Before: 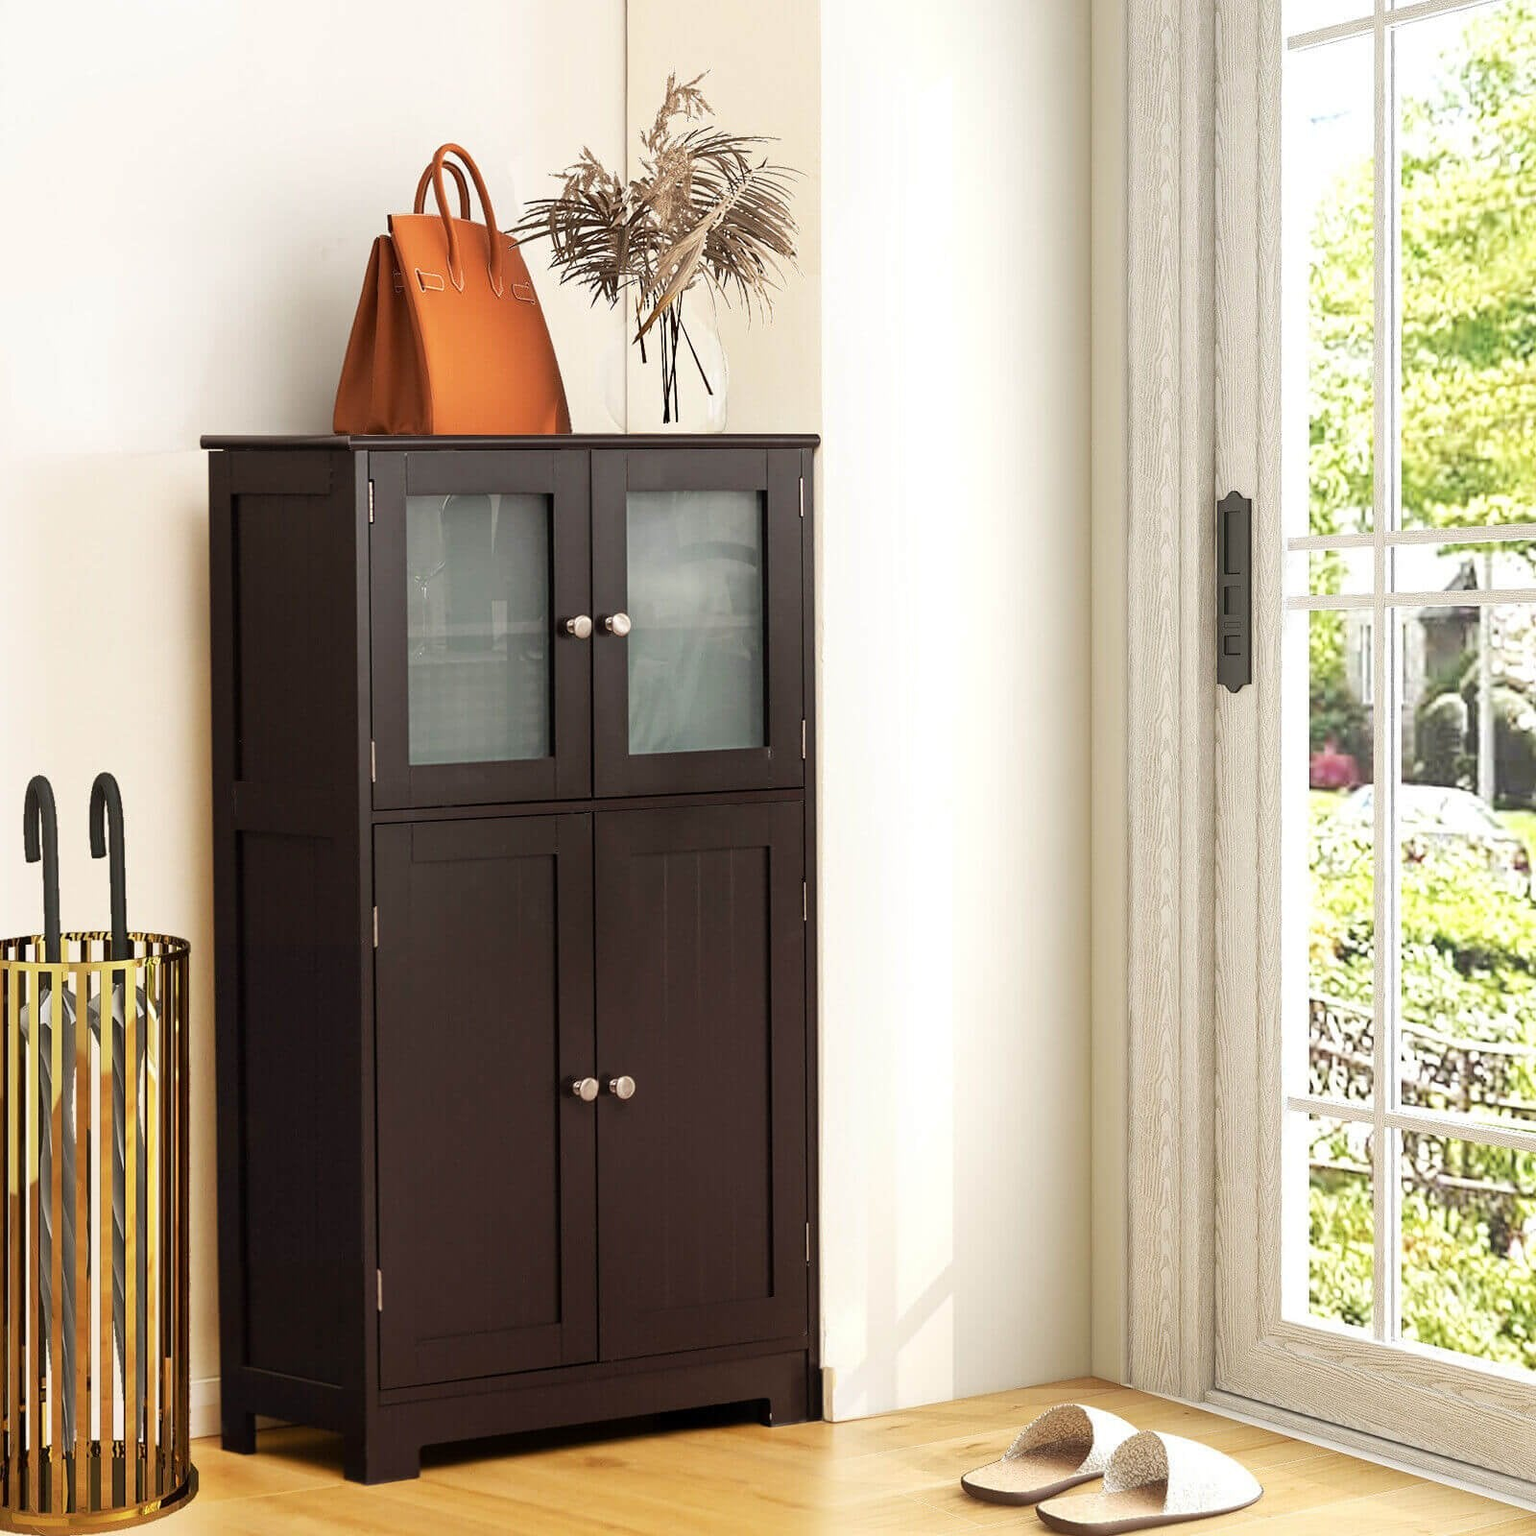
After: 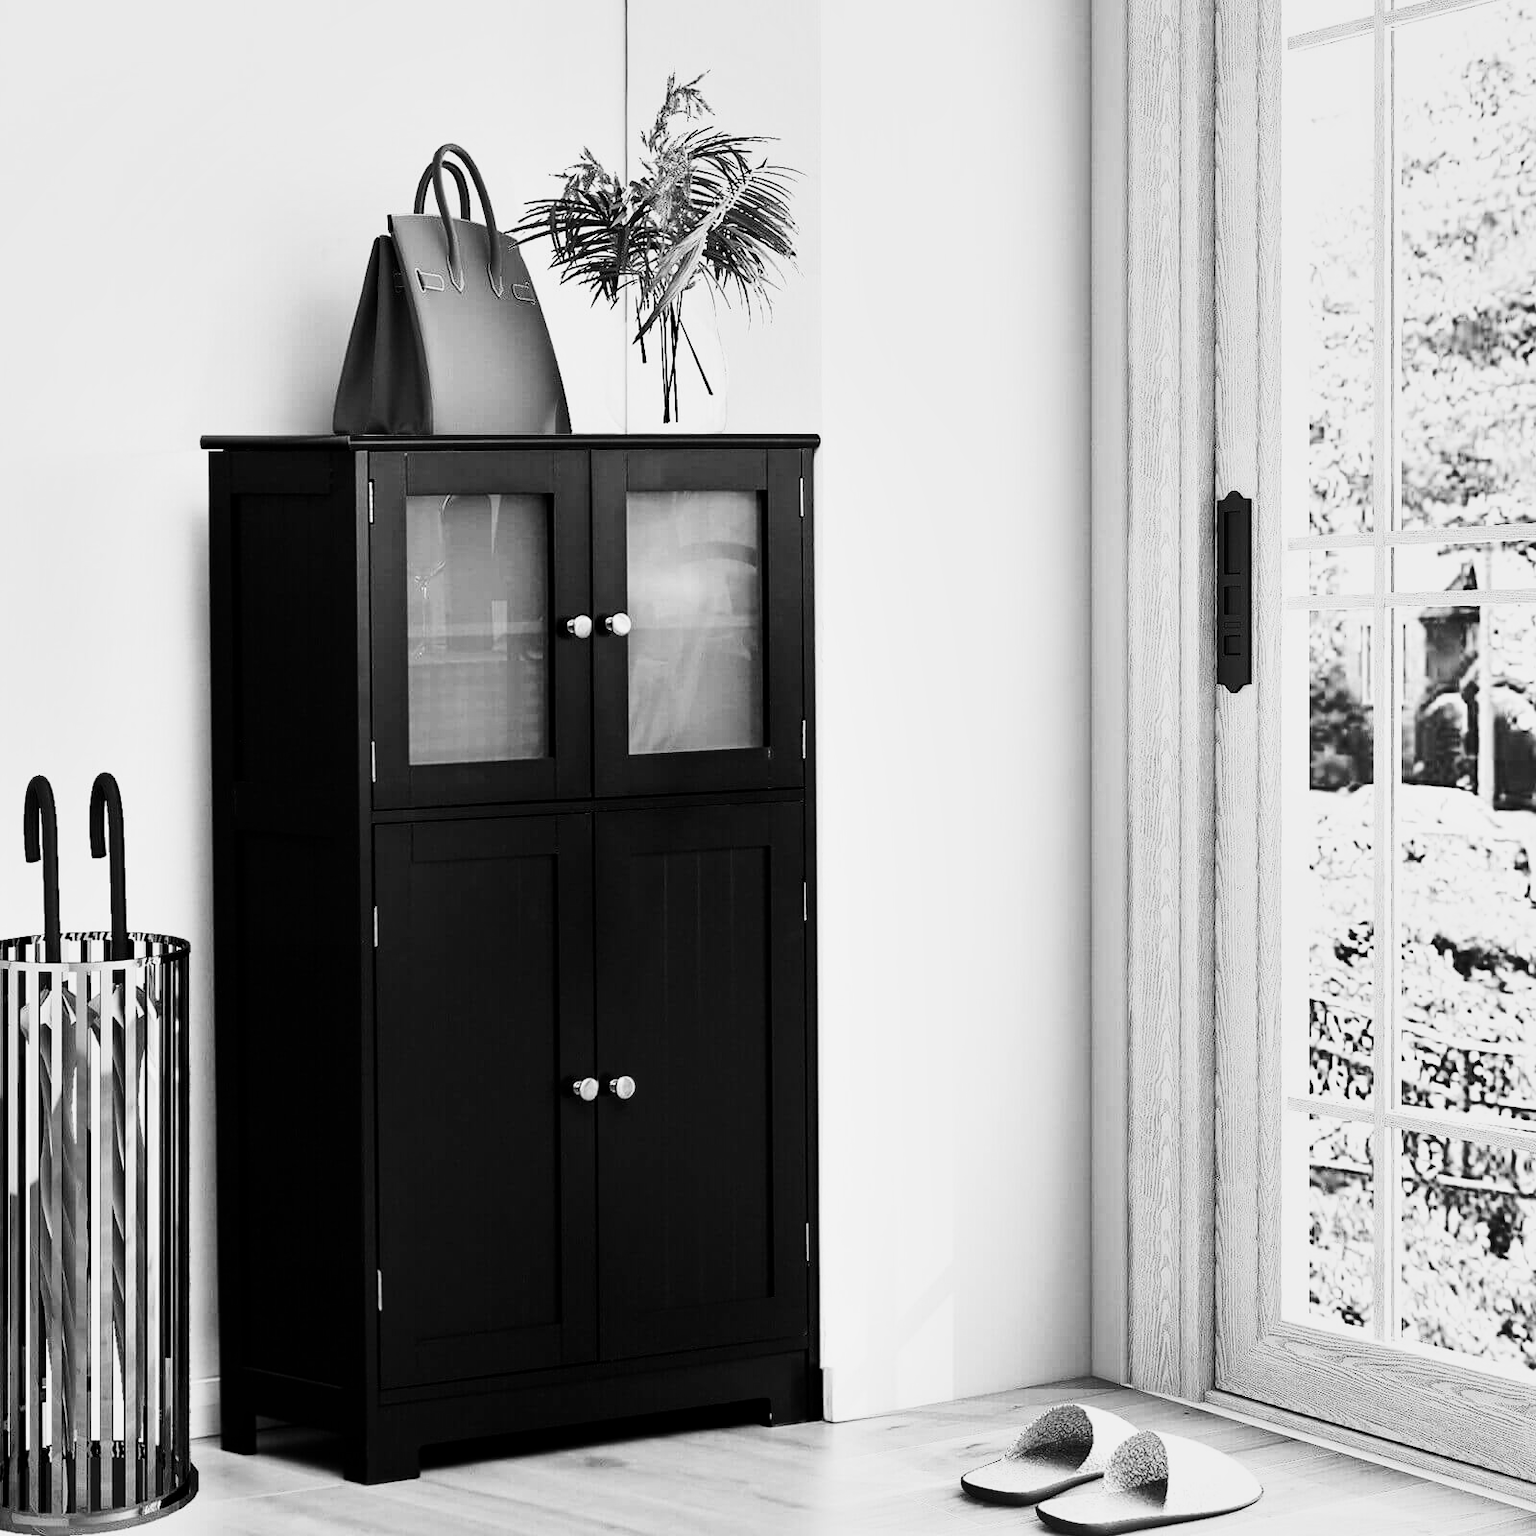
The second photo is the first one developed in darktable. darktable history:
contrast brightness saturation: contrast -0.03, brightness -0.59, saturation -1
color balance rgb: shadows lift › chroma 1%, shadows lift › hue 113°, highlights gain › chroma 0.2%, highlights gain › hue 333°, perceptual saturation grading › global saturation 20%, perceptual saturation grading › highlights -50%, perceptual saturation grading › shadows 25%, contrast -10%
shadows and highlights: shadows 5, soften with gaussian
base curve: curves: ch0 [(0, 0) (0.007, 0.004) (0.027, 0.03) (0.046, 0.07) (0.207, 0.54) (0.442, 0.872) (0.673, 0.972) (1, 1)], preserve colors none
